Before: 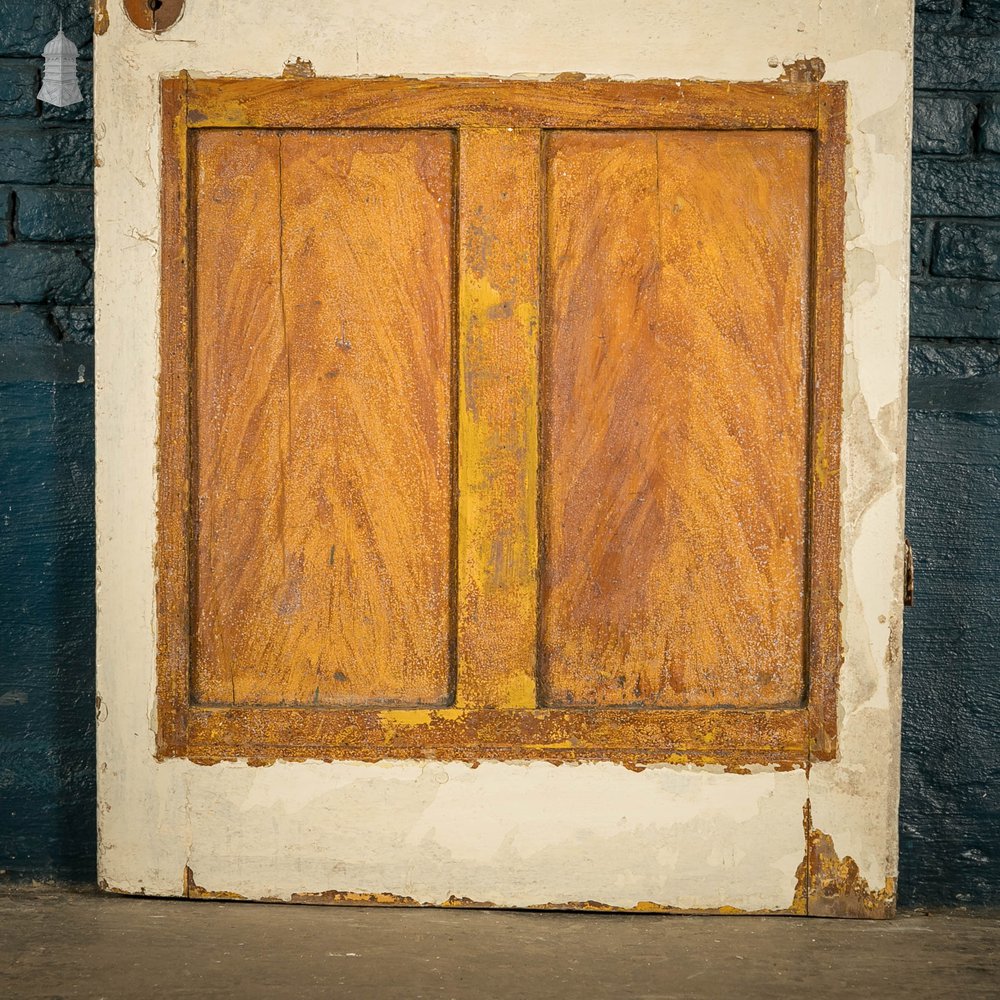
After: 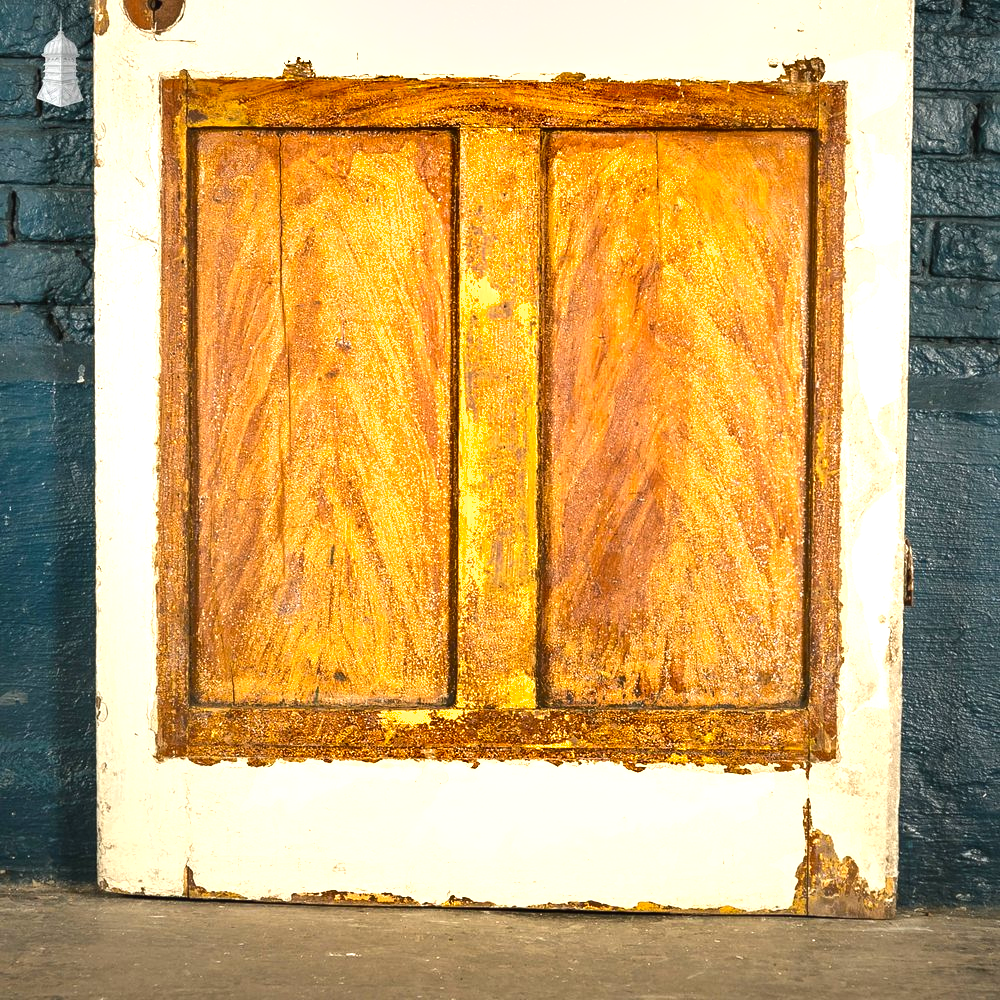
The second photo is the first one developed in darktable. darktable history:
shadows and highlights: low approximation 0.01, soften with gaussian
exposure: black level correction -0.002, exposure 1.113 EV, compensate exposure bias true, compensate highlight preservation false
